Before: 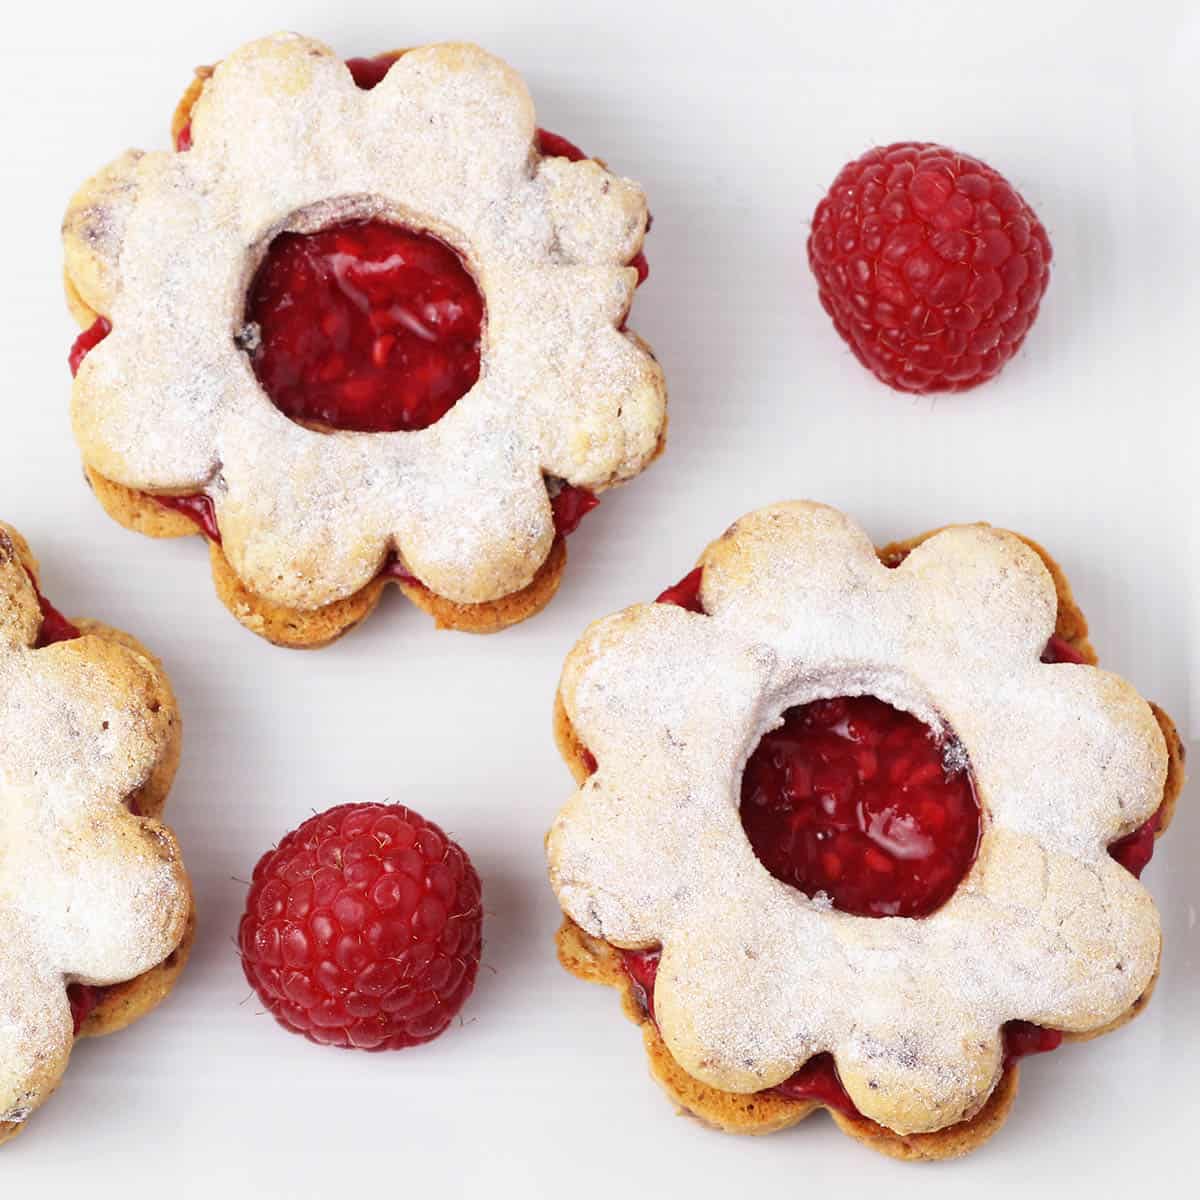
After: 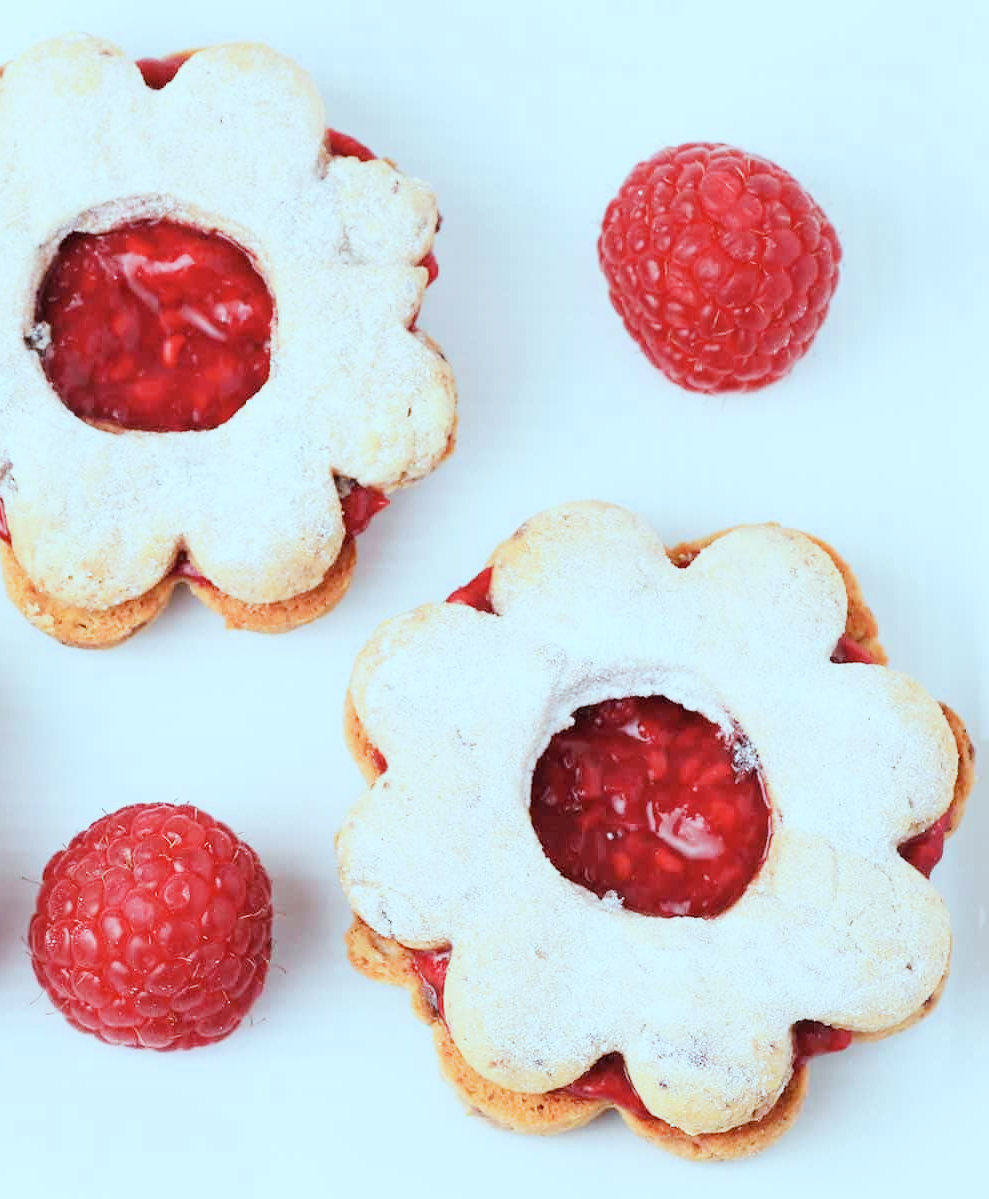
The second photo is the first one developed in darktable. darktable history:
color correction: highlights a* -10.04, highlights b* -10.37
crop: left 17.582%, bottom 0.031%
exposure: black level correction 0, exposure 1.2 EV, compensate highlight preservation false
filmic rgb: black relative exposure -7.65 EV, white relative exposure 4.56 EV, hardness 3.61
